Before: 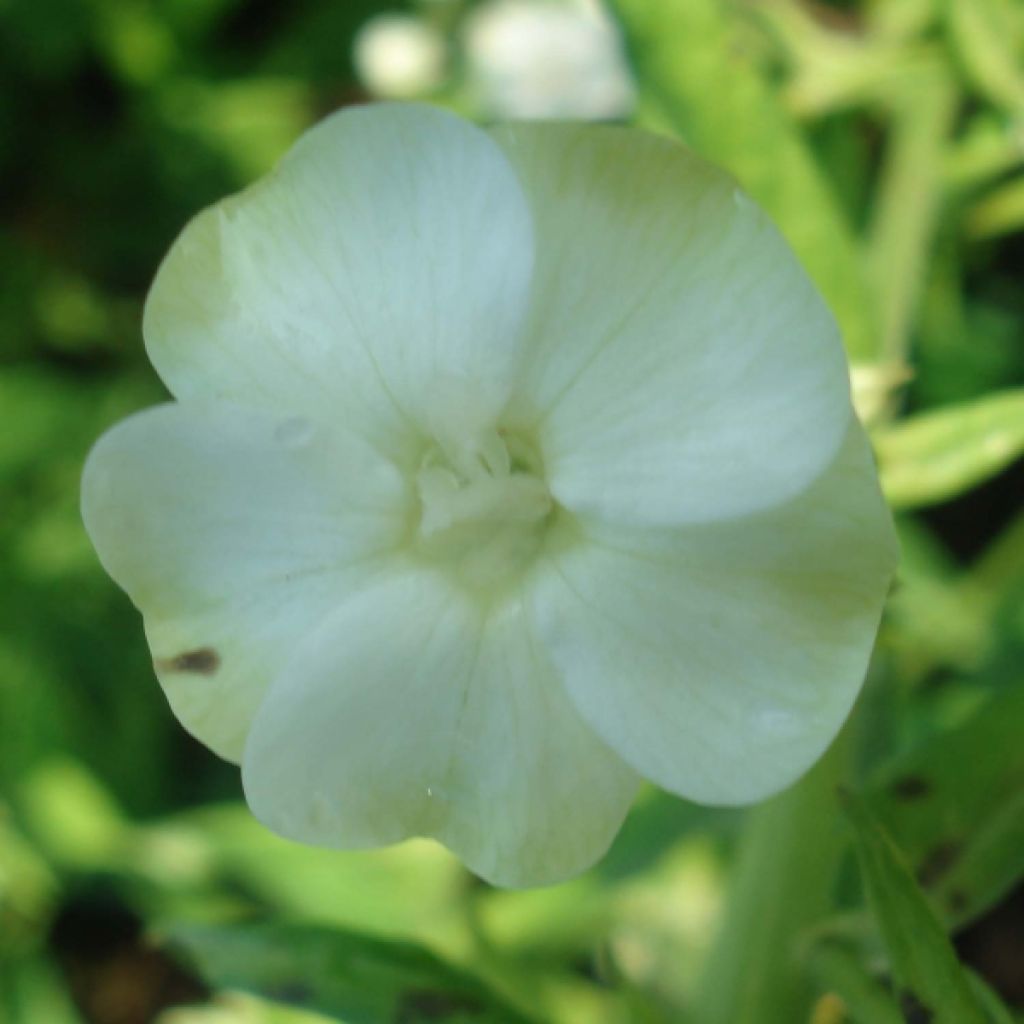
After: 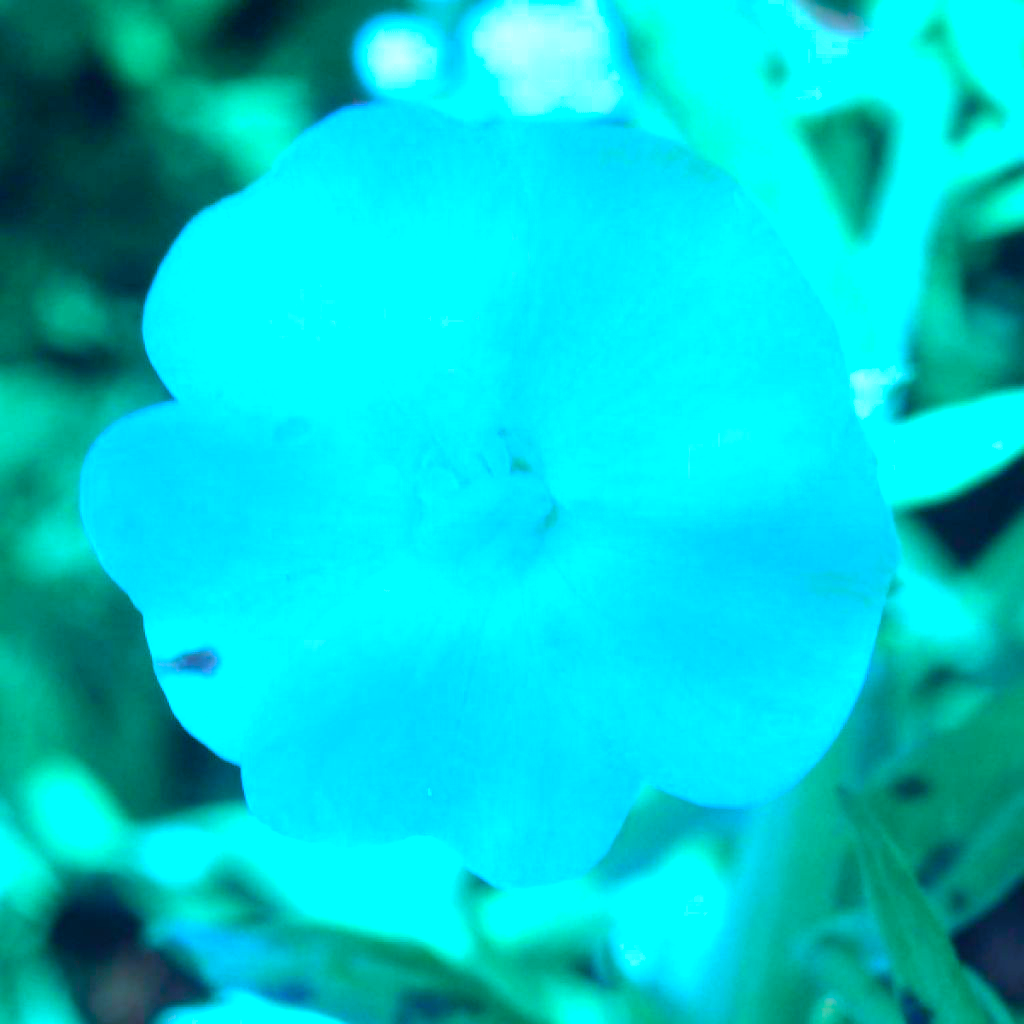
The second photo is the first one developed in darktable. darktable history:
color calibration: output R [0.948, 0.091, -0.04, 0], output G [-0.3, 1.384, -0.085, 0], output B [-0.108, 0.061, 1.08, 0], illuminant as shot in camera, x 0.484, y 0.43, temperature 2405.29 K
exposure: black level correction 0, exposure 1.2 EV, compensate exposure bias true, compensate highlight preservation false
